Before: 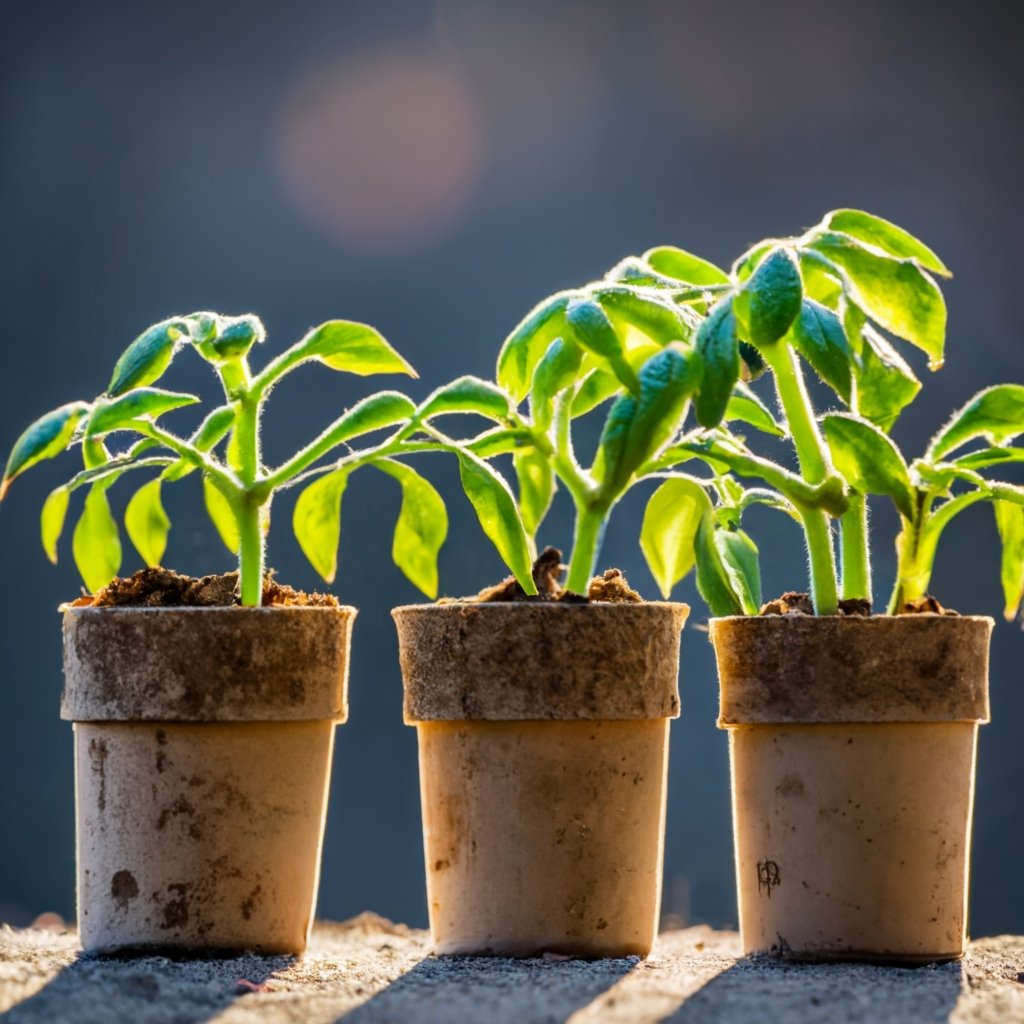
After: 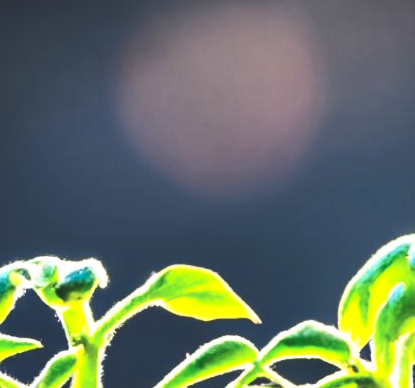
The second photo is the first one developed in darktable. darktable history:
base curve: curves: ch0 [(0, 0.036) (0.007, 0.037) (0.604, 0.887) (1, 1)], preserve colors none
crop: left 15.452%, top 5.459%, right 43.956%, bottom 56.62%
contrast brightness saturation: contrast 0.28
